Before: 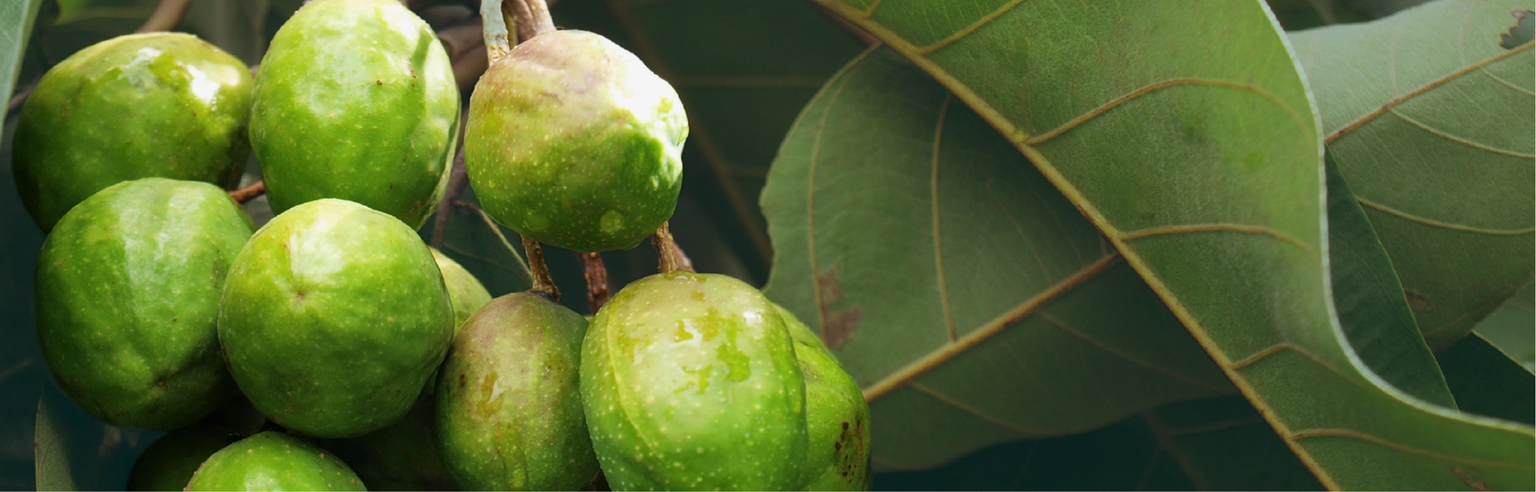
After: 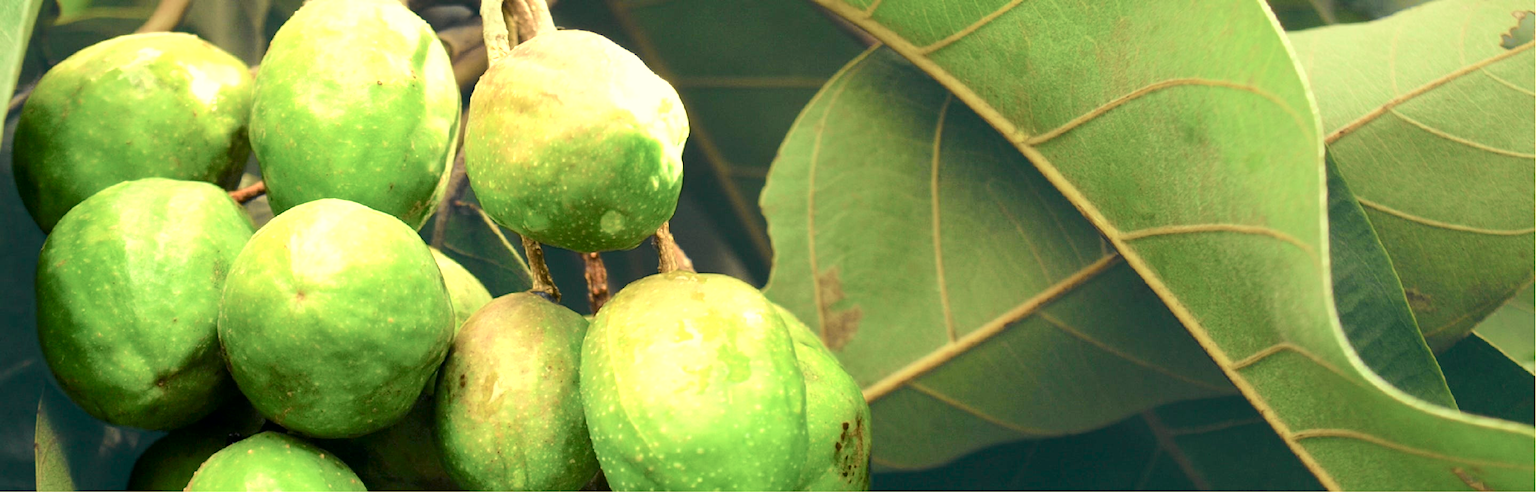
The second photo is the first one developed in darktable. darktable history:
tone curve: curves: ch0 [(0, 0) (0.037, 0.011) (0.131, 0.108) (0.279, 0.279) (0.476, 0.554) (0.617, 0.693) (0.704, 0.77) (0.813, 0.852) (0.916, 0.924) (1, 0.993)]; ch1 [(0, 0) (0.318, 0.278) (0.444, 0.427) (0.493, 0.492) (0.508, 0.502) (0.534, 0.529) (0.562, 0.563) (0.626, 0.662) (0.746, 0.764) (1, 1)]; ch2 [(0, 0) (0.316, 0.292) (0.381, 0.37) (0.423, 0.448) (0.476, 0.492) (0.502, 0.498) (0.522, 0.518) (0.533, 0.532) (0.586, 0.631) (0.634, 0.663) (0.7, 0.7) (0.861, 0.808) (1, 0.951)], color space Lab, independent channels, preserve colors none
color balance rgb: shadows lift › chroma 2%, shadows lift › hue 263°, highlights gain › chroma 8%, highlights gain › hue 84°, linear chroma grading › global chroma -15%, saturation formula JzAzBz (2021)
exposure: black level correction 0.001, exposure 1.129 EV, compensate exposure bias true, compensate highlight preservation false
